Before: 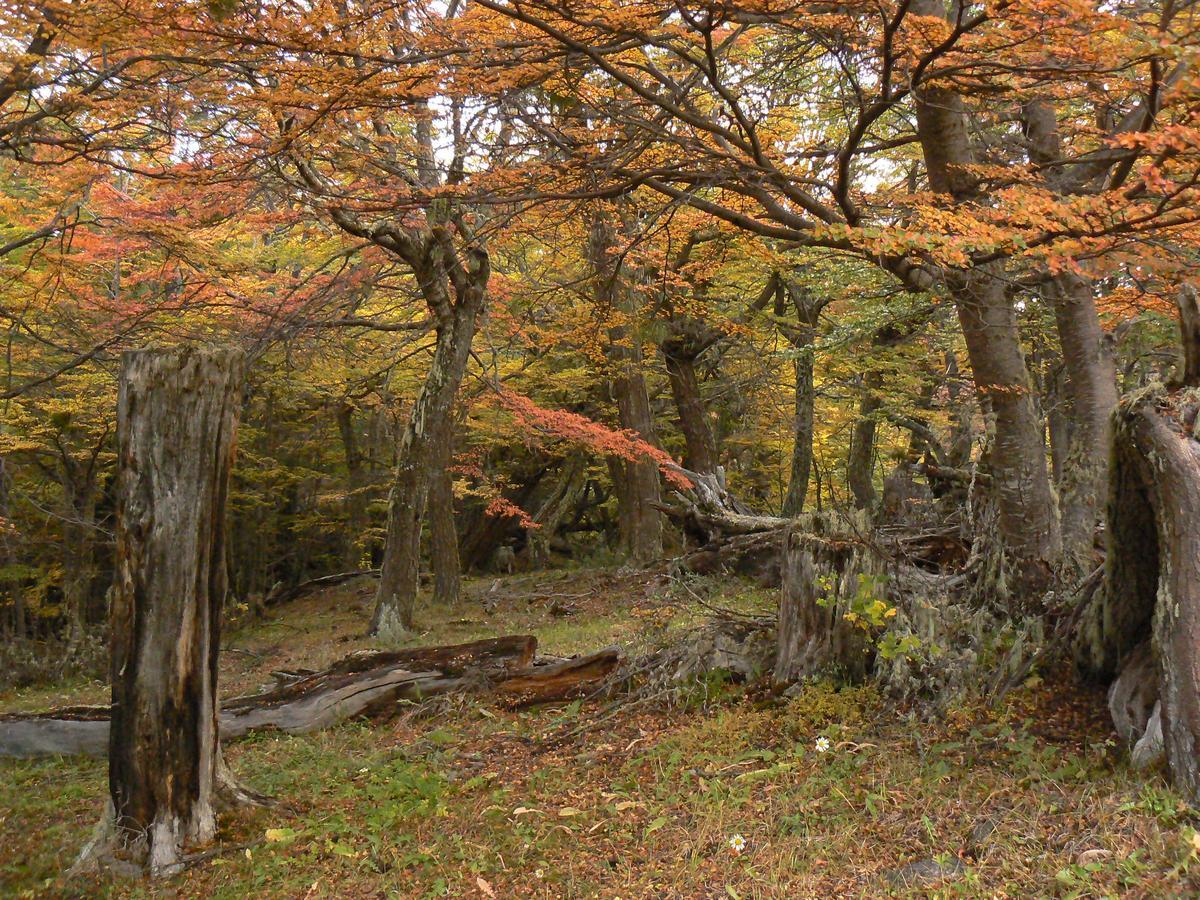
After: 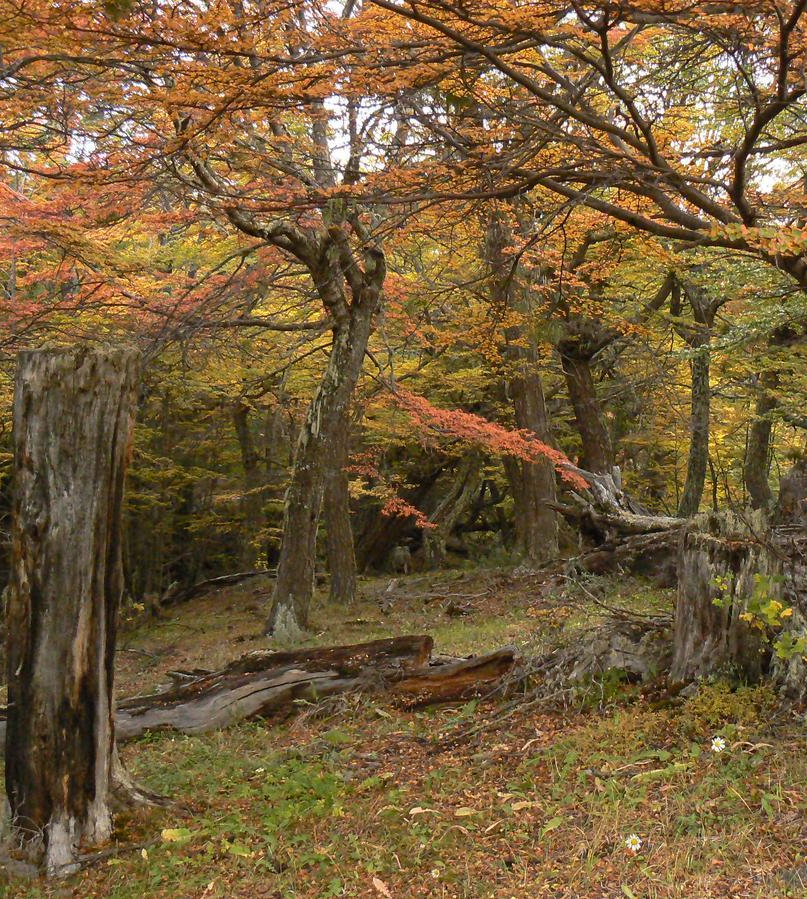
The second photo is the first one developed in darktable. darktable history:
crop and rotate: left 8.687%, right 24.025%
